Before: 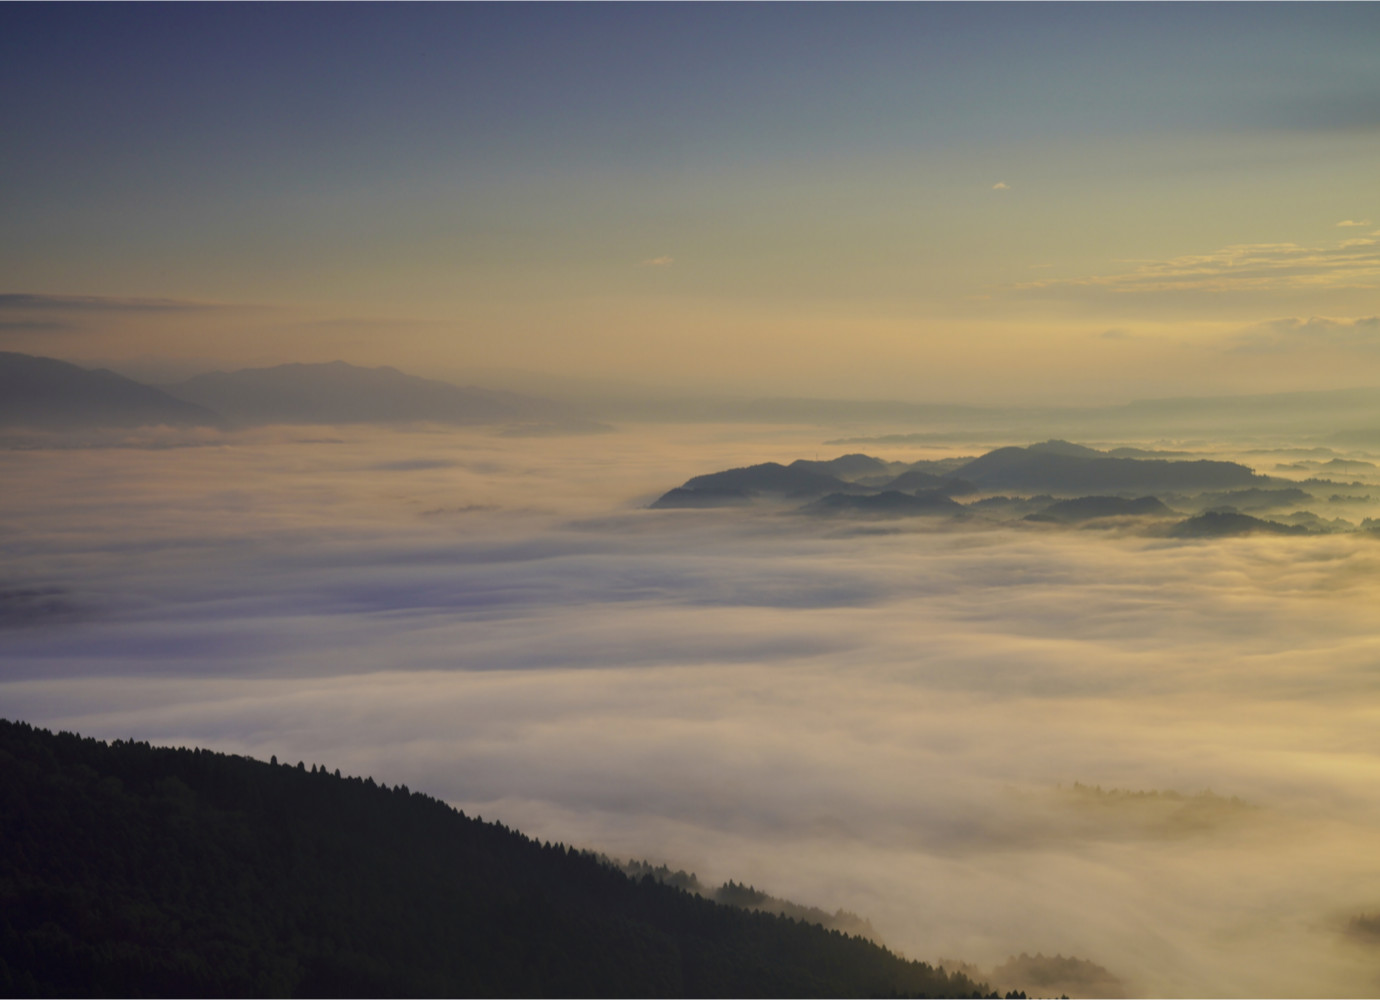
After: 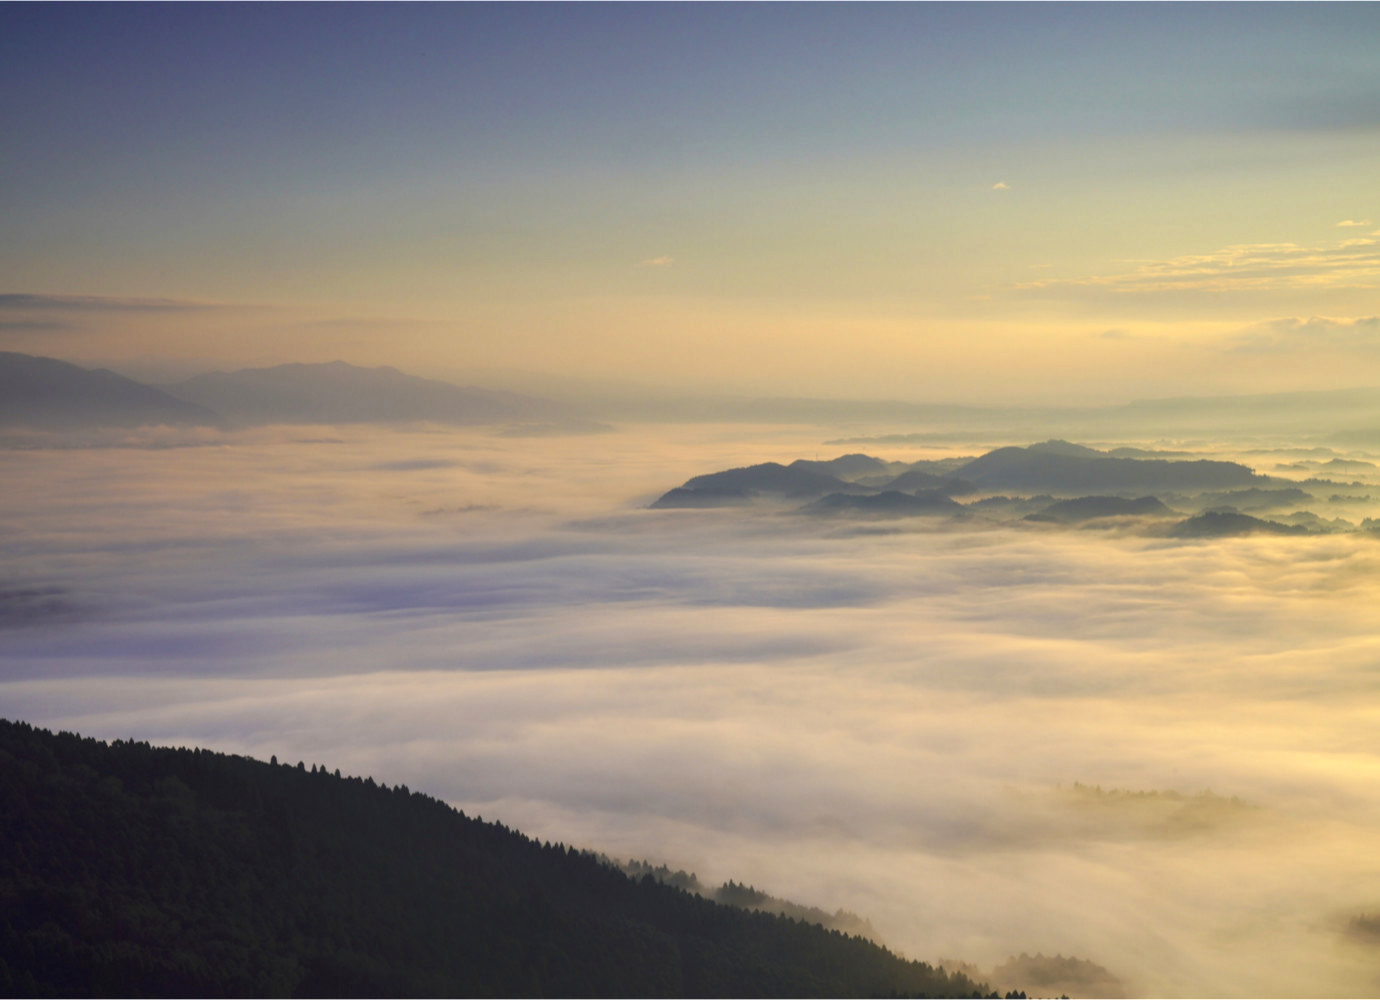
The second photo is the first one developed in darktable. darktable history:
base curve: curves: ch0 [(0, 0) (0.472, 0.455) (1, 1)], preserve colors none
exposure: exposure 0.665 EV, compensate highlight preservation false
tone equalizer: mask exposure compensation -0.485 EV
